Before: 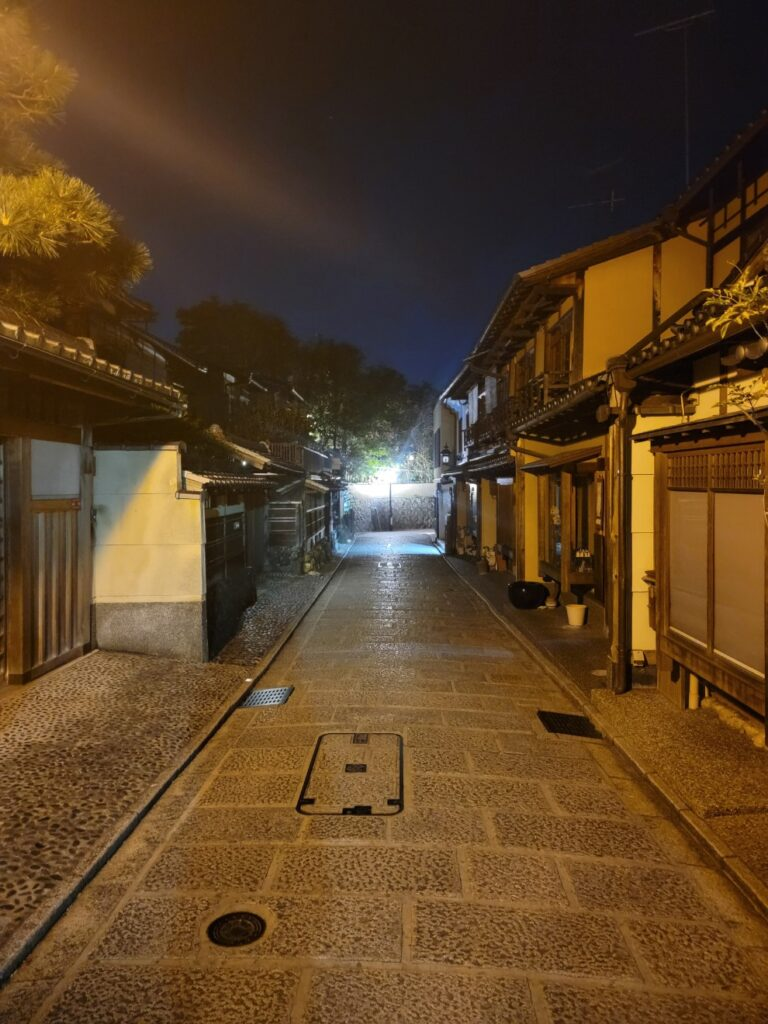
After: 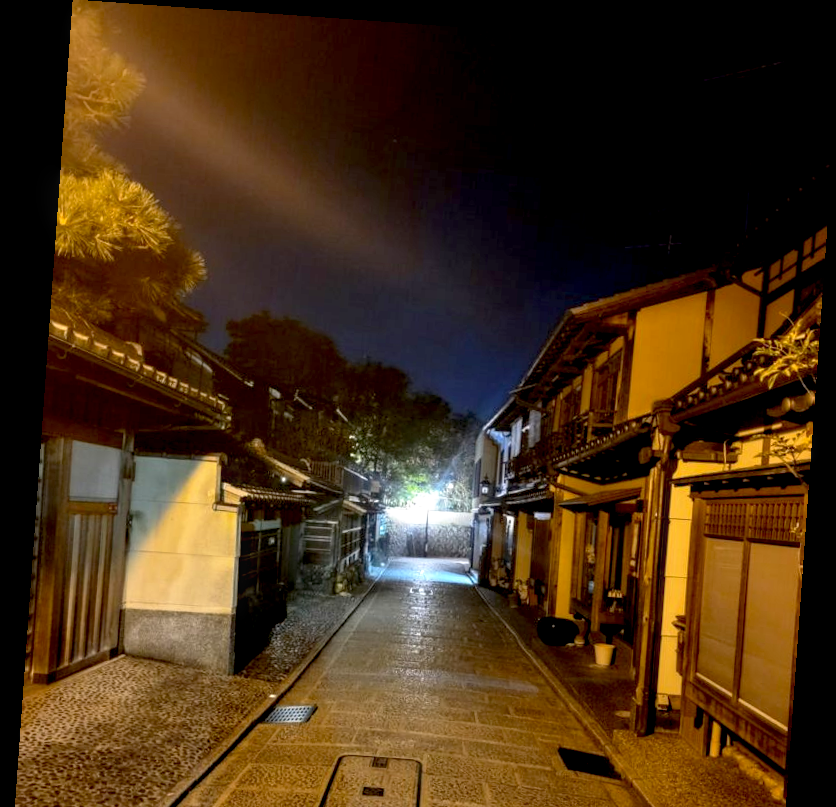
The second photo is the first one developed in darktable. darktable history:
local contrast: on, module defaults
rotate and perspective: rotation 4.1°, automatic cropping off
crop: bottom 24.967%
base curve: curves: ch0 [(0.017, 0) (0.425, 0.441) (0.844, 0.933) (1, 1)], preserve colors none
exposure: exposure 0.2 EV, compensate highlight preservation false
